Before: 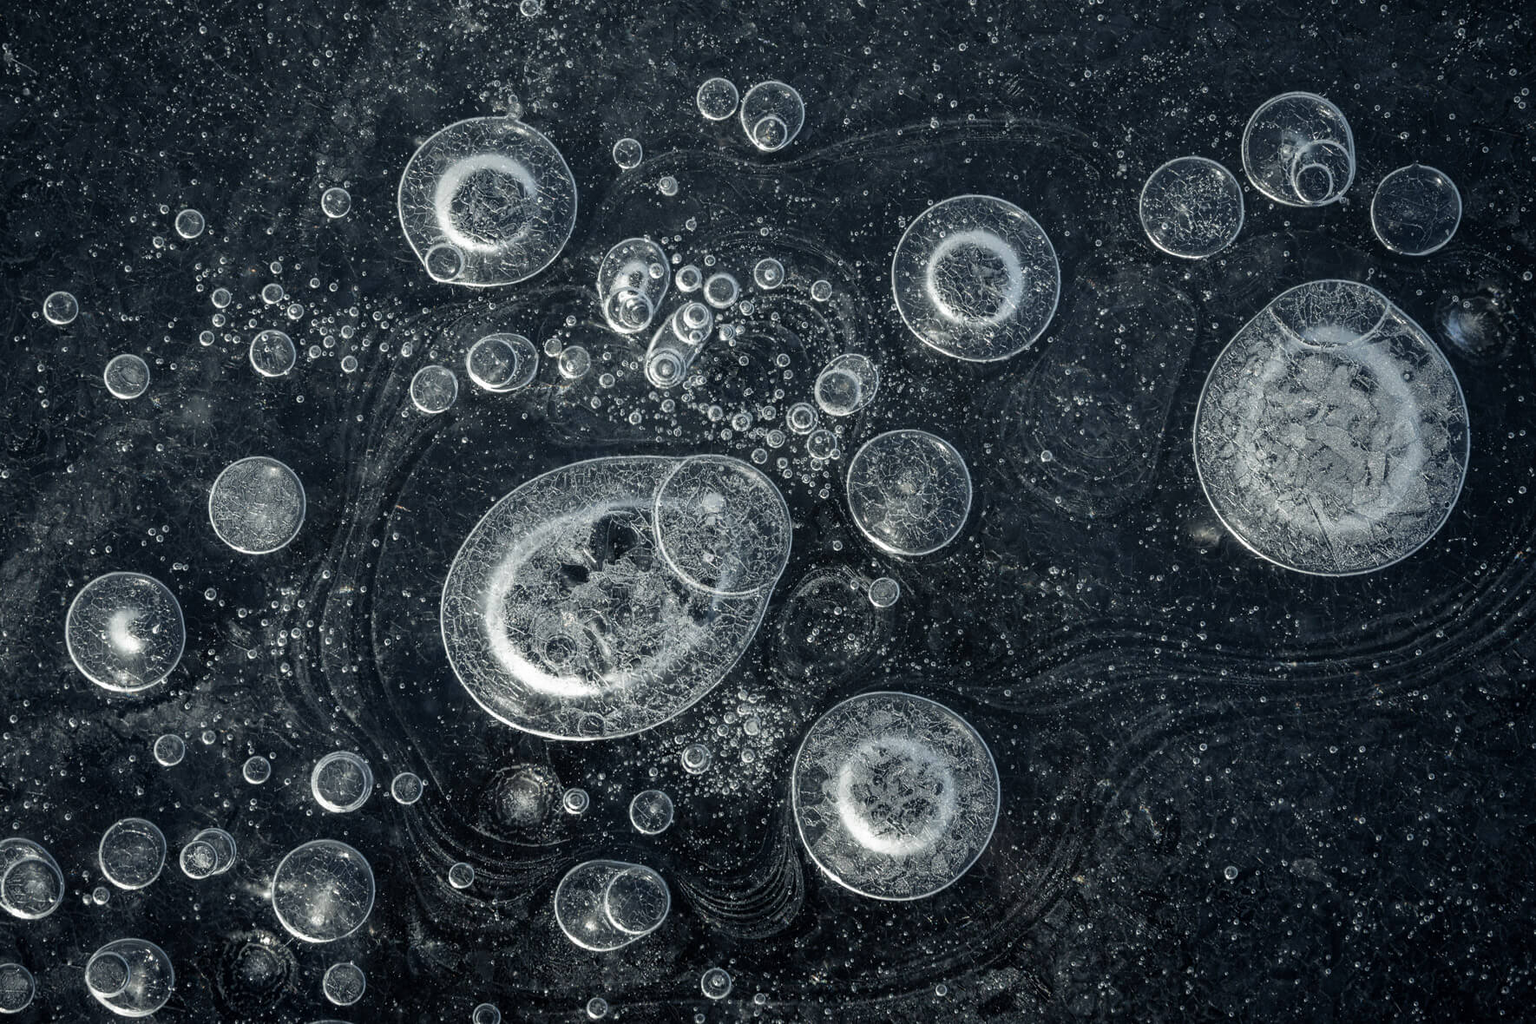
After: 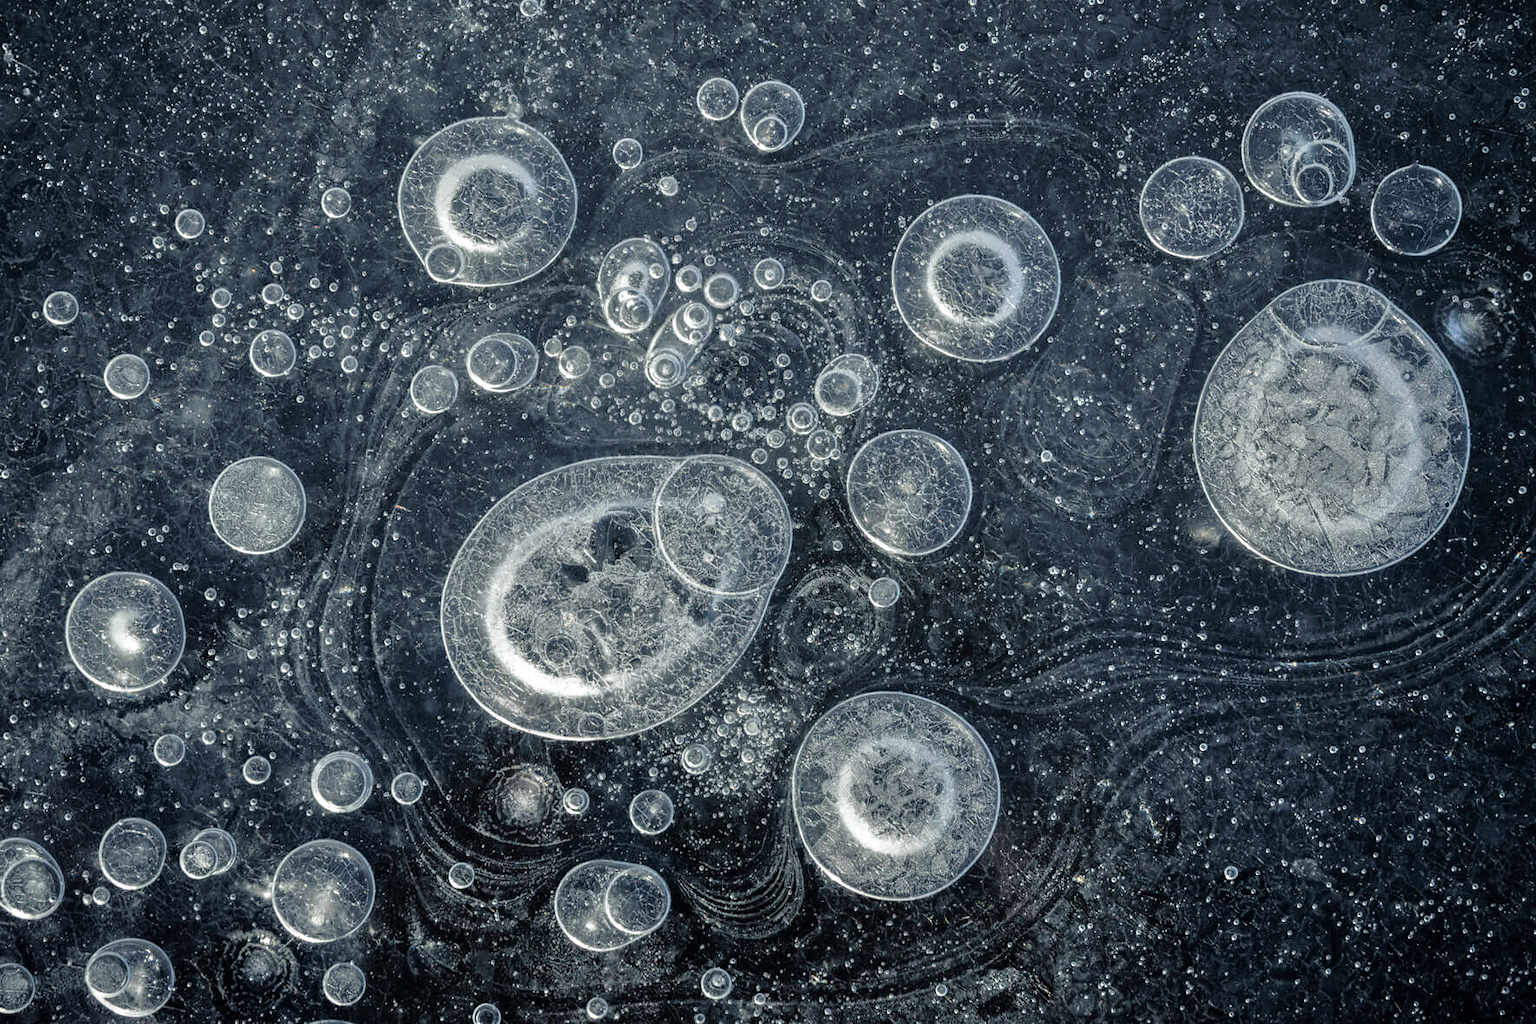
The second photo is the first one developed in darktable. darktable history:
tone equalizer: -7 EV 0.143 EV, -6 EV 0.616 EV, -5 EV 1.16 EV, -4 EV 1.31 EV, -3 EV 1.18 EV, -2 EV 0.6 EV, -1 EV 0.148 EV
